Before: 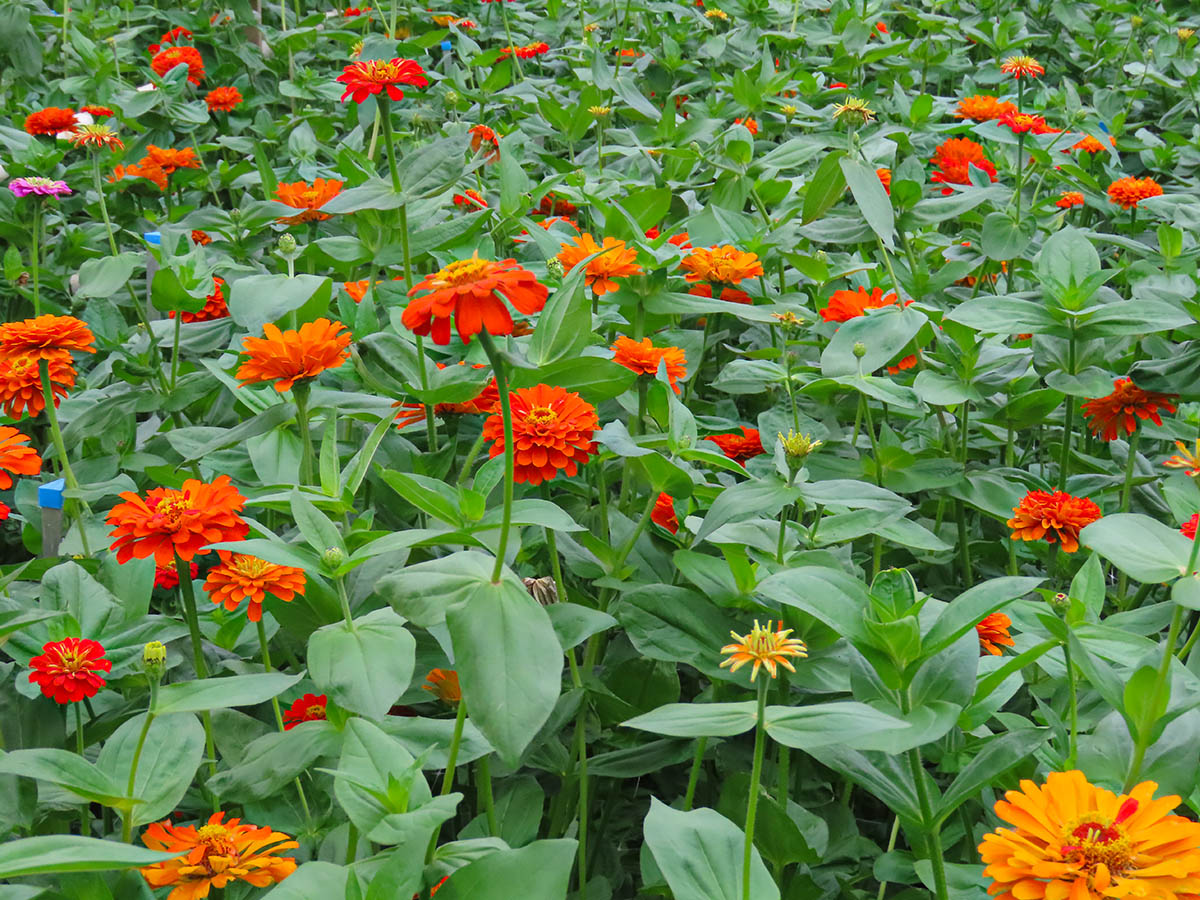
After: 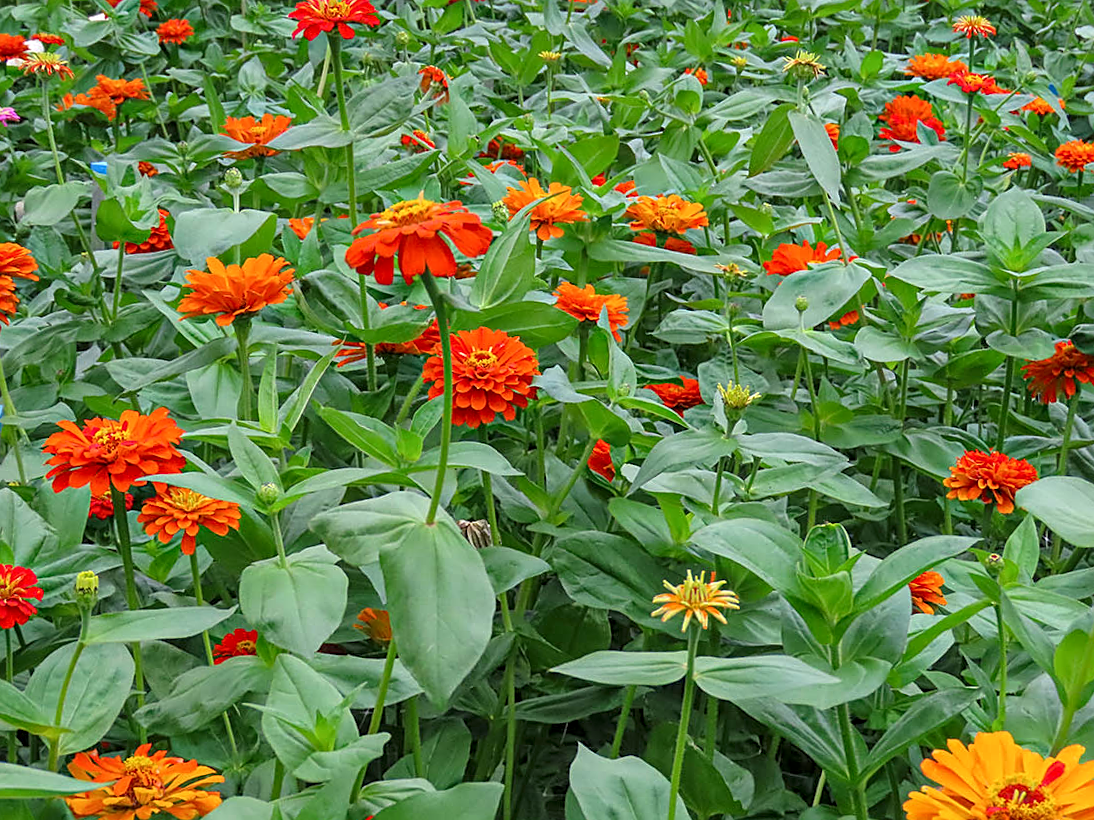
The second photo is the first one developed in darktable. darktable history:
local contrast: on, module defaults
crop and rotate: angle -1.96°, left 3.097%, top 4.154%, right 1.586%, bottom 0.529%
sharpen: on, module defaults
